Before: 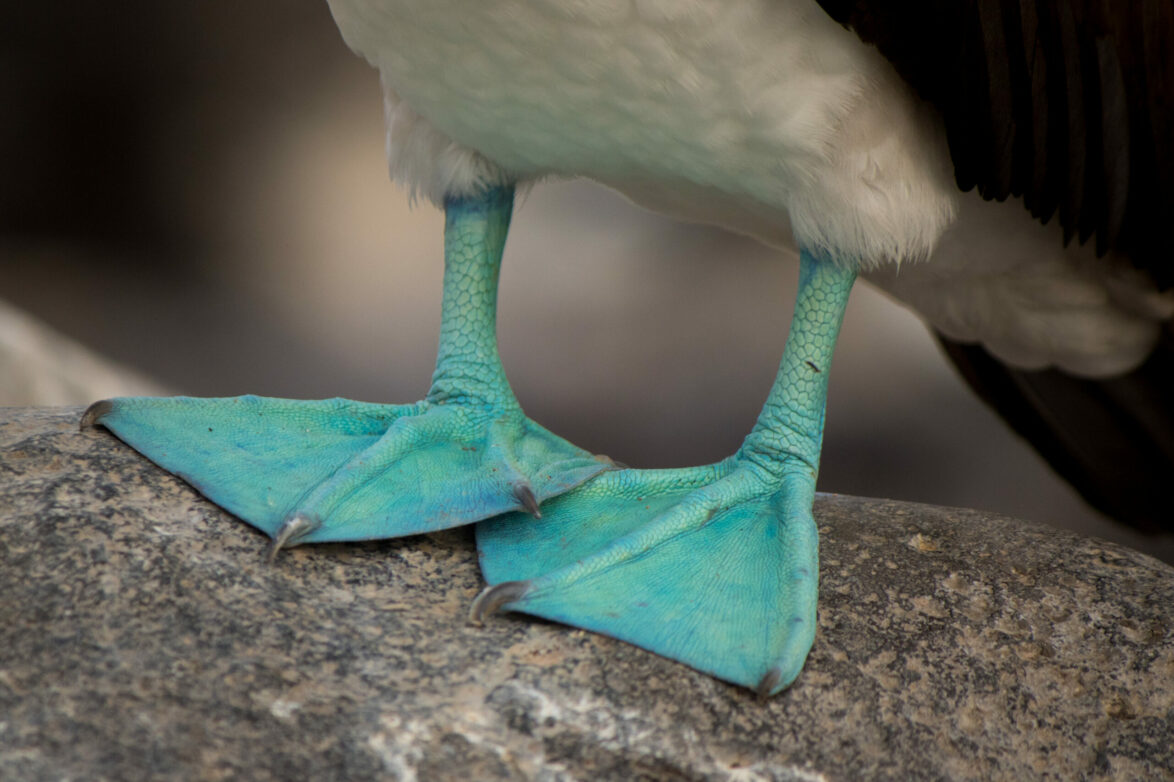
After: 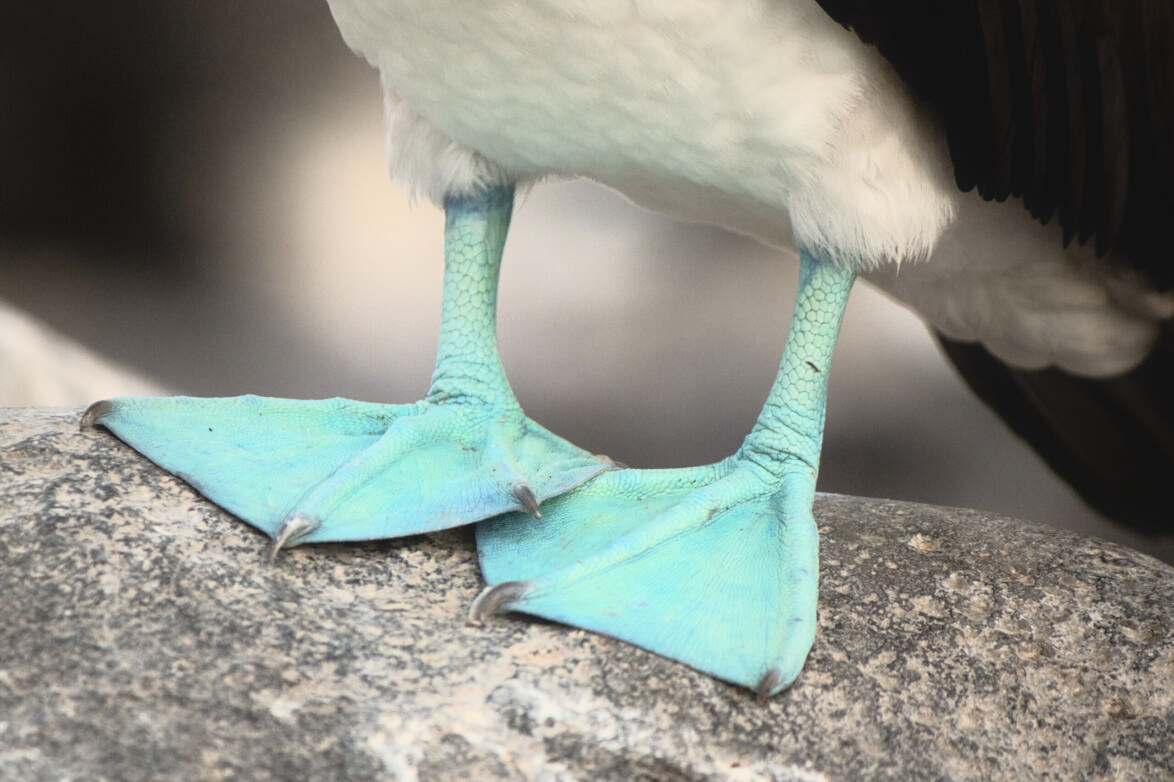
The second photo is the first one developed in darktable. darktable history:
tone curve: curves: ch0 [(0, 0.052) (0.207, 0.35) (0.392, 0.592) (0.54, 0.803) (0.725, 0.922) (0.99, 0.974)], color space Lab, independent channels, preserve colors none
contrast equalizer: y [[0.5, 0.488, 0.462, 0.461, 0.491, 0.5], [0.5 ×6], [0.5 ×6], [0 ×6], [0 ×6]]
contrast brightness saturation: contrast 0.11, saturation -0.17
